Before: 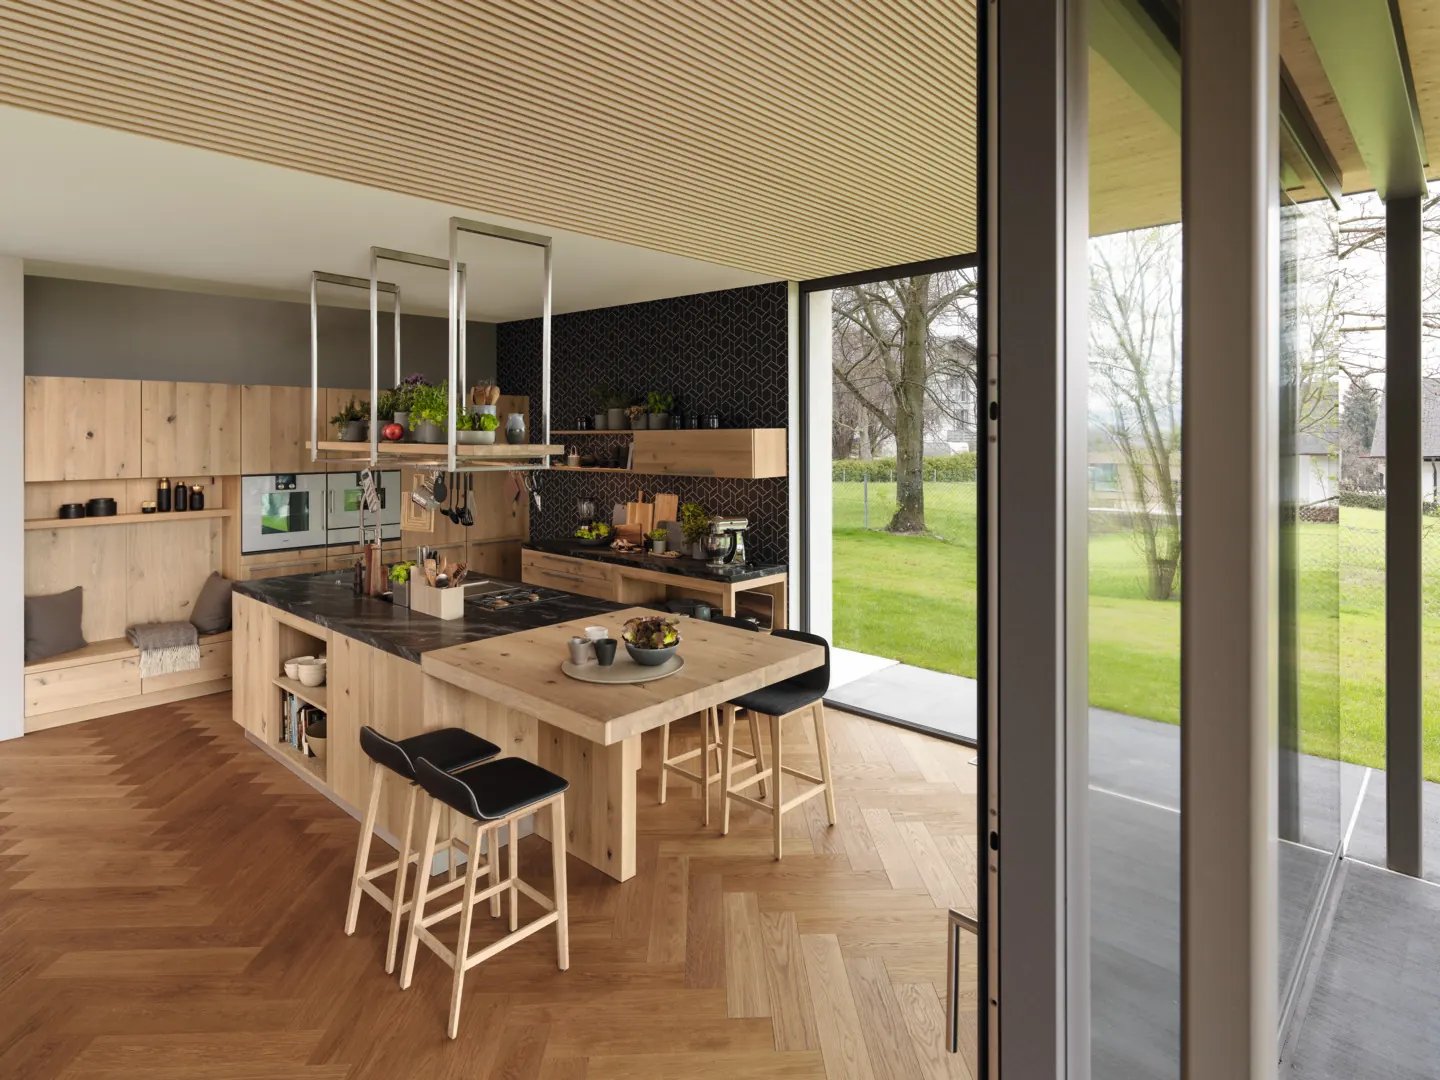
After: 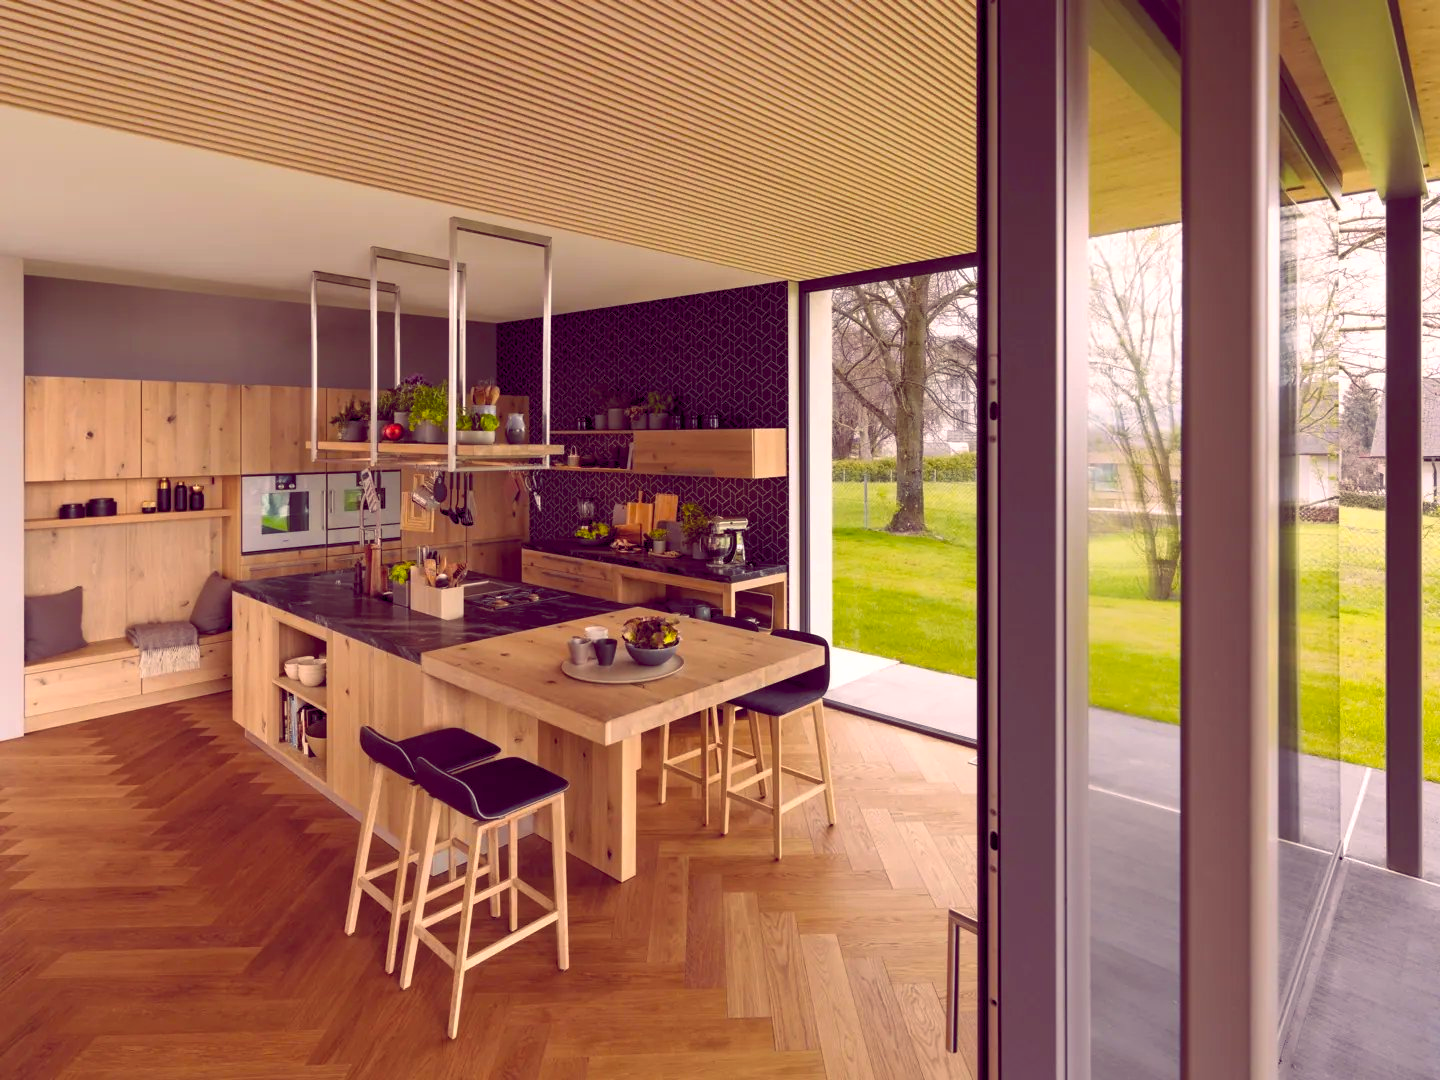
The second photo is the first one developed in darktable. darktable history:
rgb curve: curves: ch0 [(0, 0) (0.093, 0.159) (0.241, 0.265) (0.414, 0.42) (1, 1)], compensate middle gray true, preserve colors basic power
color balance rgb: shadows lift › chroma 6.43%, shadows lift › hue 305.74°, highlights gain › chroma 2.43%, highlights gain › hue 35.74°, global offset › chroma 0.28%, global offset › hue 320.29°, linear chroma grading › global chroma 5.5%, perceptual saturation grading › global saturation 30%, contrast 5.15%
